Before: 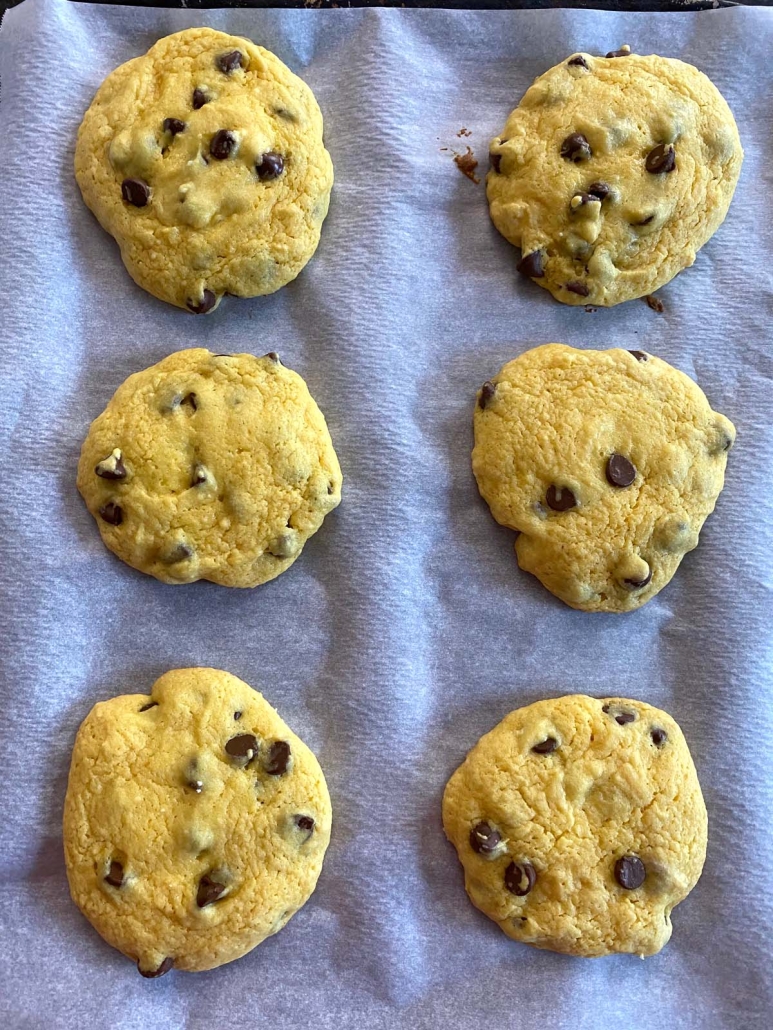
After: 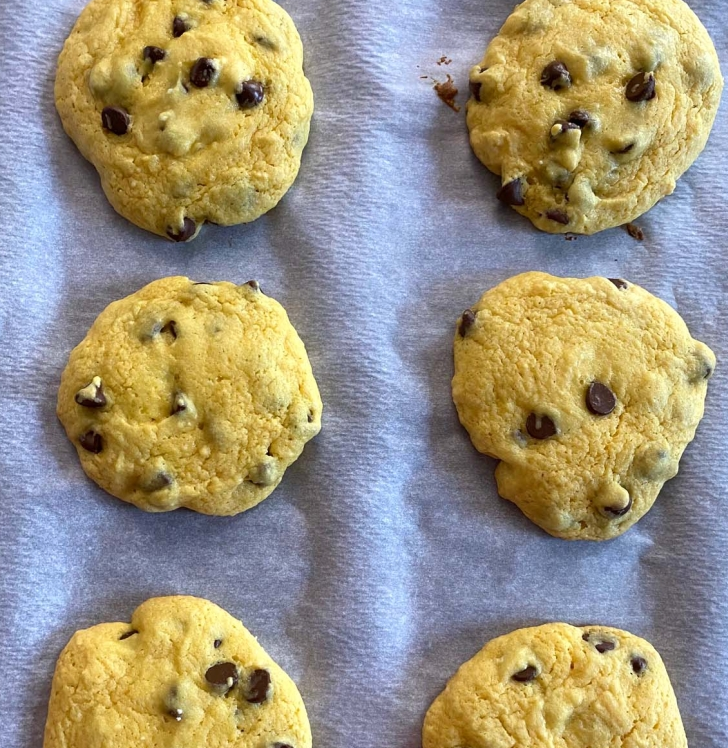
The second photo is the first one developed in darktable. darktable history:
crop: left 2.613%, top 7.017%, right 3.2%, bottom 20.299%
